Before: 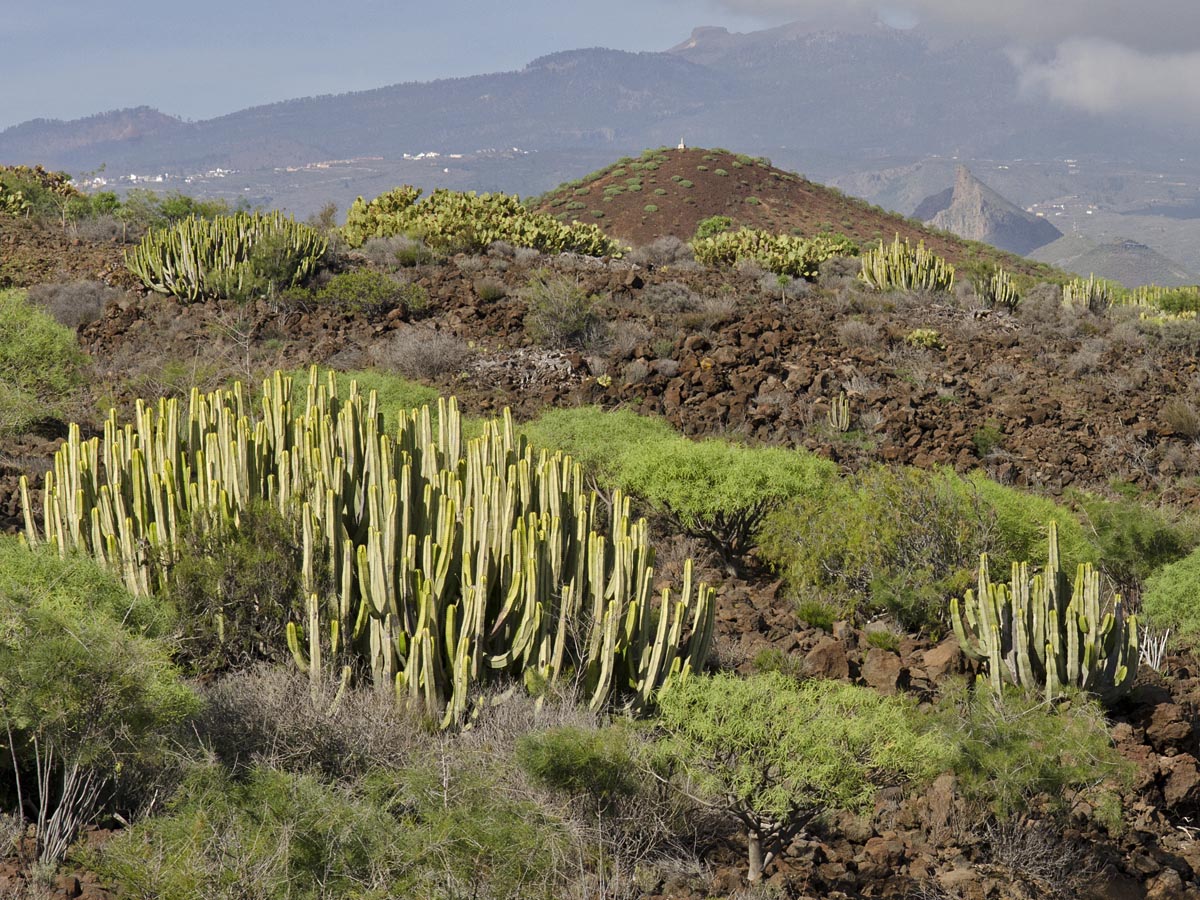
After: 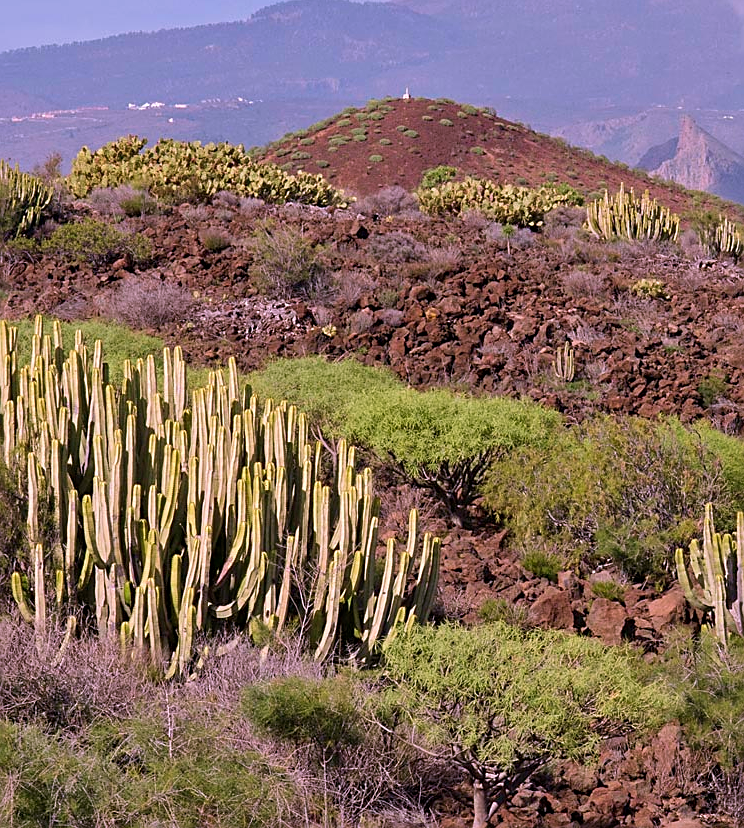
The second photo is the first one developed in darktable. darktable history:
crop and rotate: left 22.946%, top 5.633%, right 15.026%, bottom 2.279%
color calibration: output R [1.107, -0.012, -0.003, 0], output B [0, 0, 1.308, 0], illuminant same as pipeline (D50), adaptation XYZ, x 0.346, y 0.358, temperature 5005.35 K
sharpen: on, module defaults
velvia: on, module defaults
